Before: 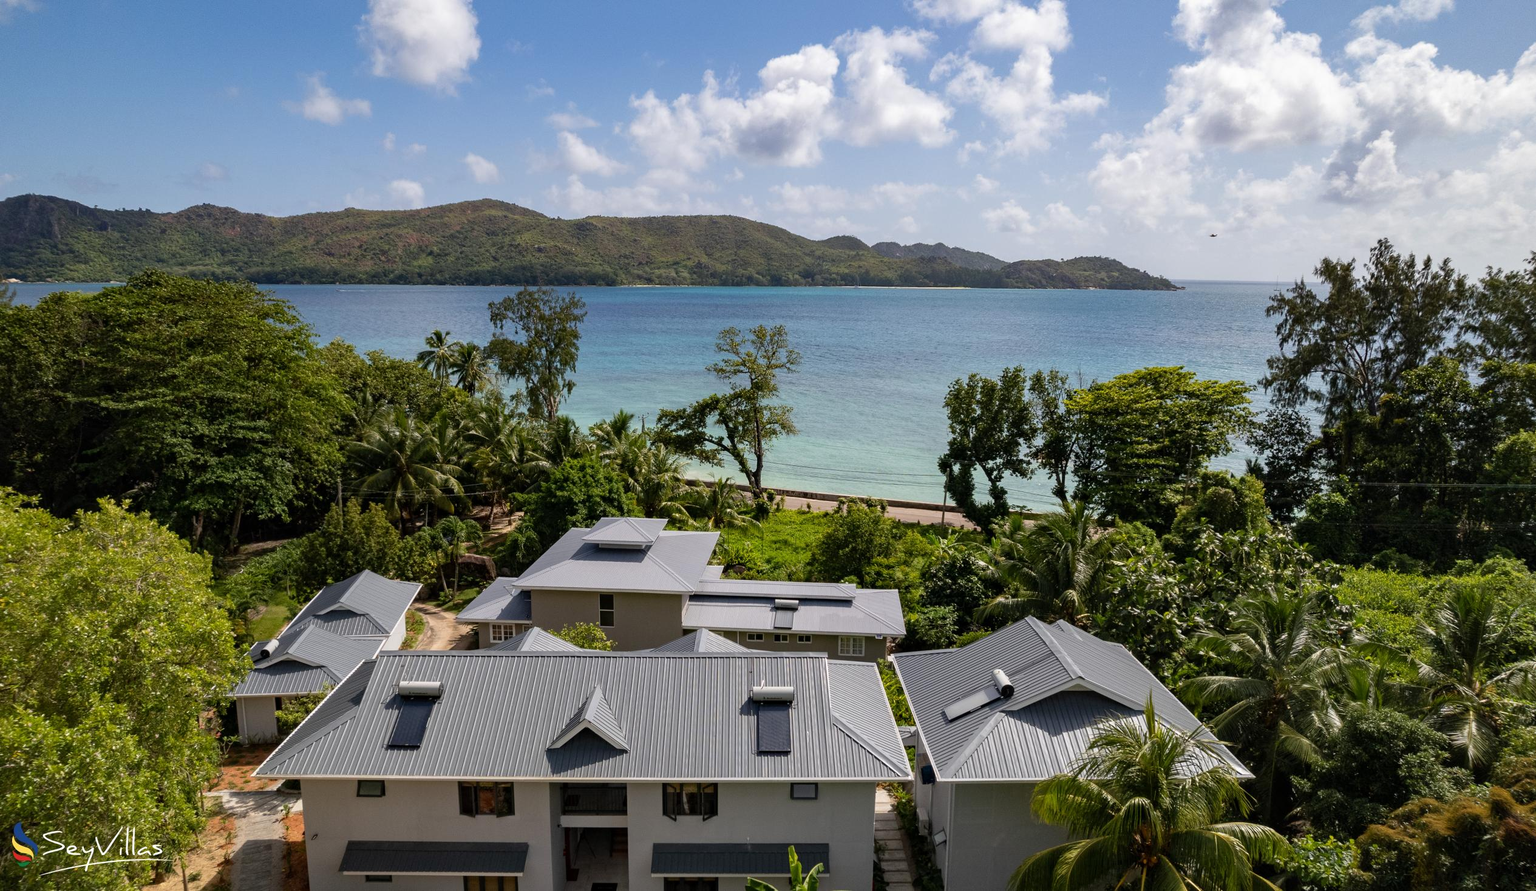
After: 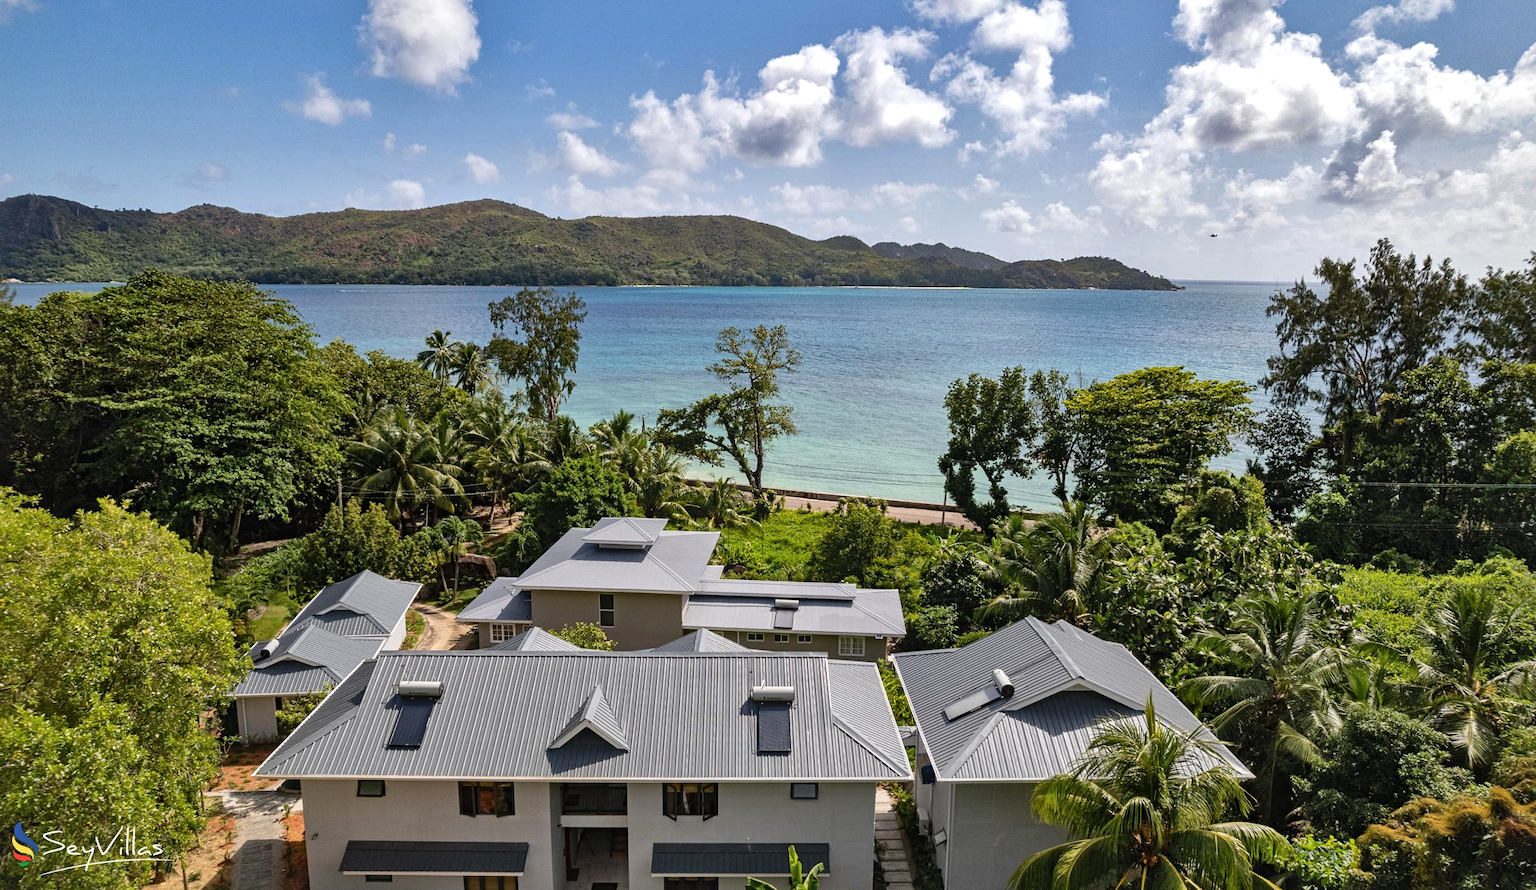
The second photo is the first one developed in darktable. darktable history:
contrast equalizer: y [[0.439, 0.44, 0.442, 0.457, 0.493, 0.498], [0.5 ×6], [0.5 ×6], [0 ×6], [0 ×6]]
shadows and highlights: low approximation 0.01, soften with gaussian
local contrast: mode bilateral grid, contrast 24, coarseness 60, detail 151%, midtone range 0.2
exposure: exposure 0.242 EV, compensate highlight preservation false
